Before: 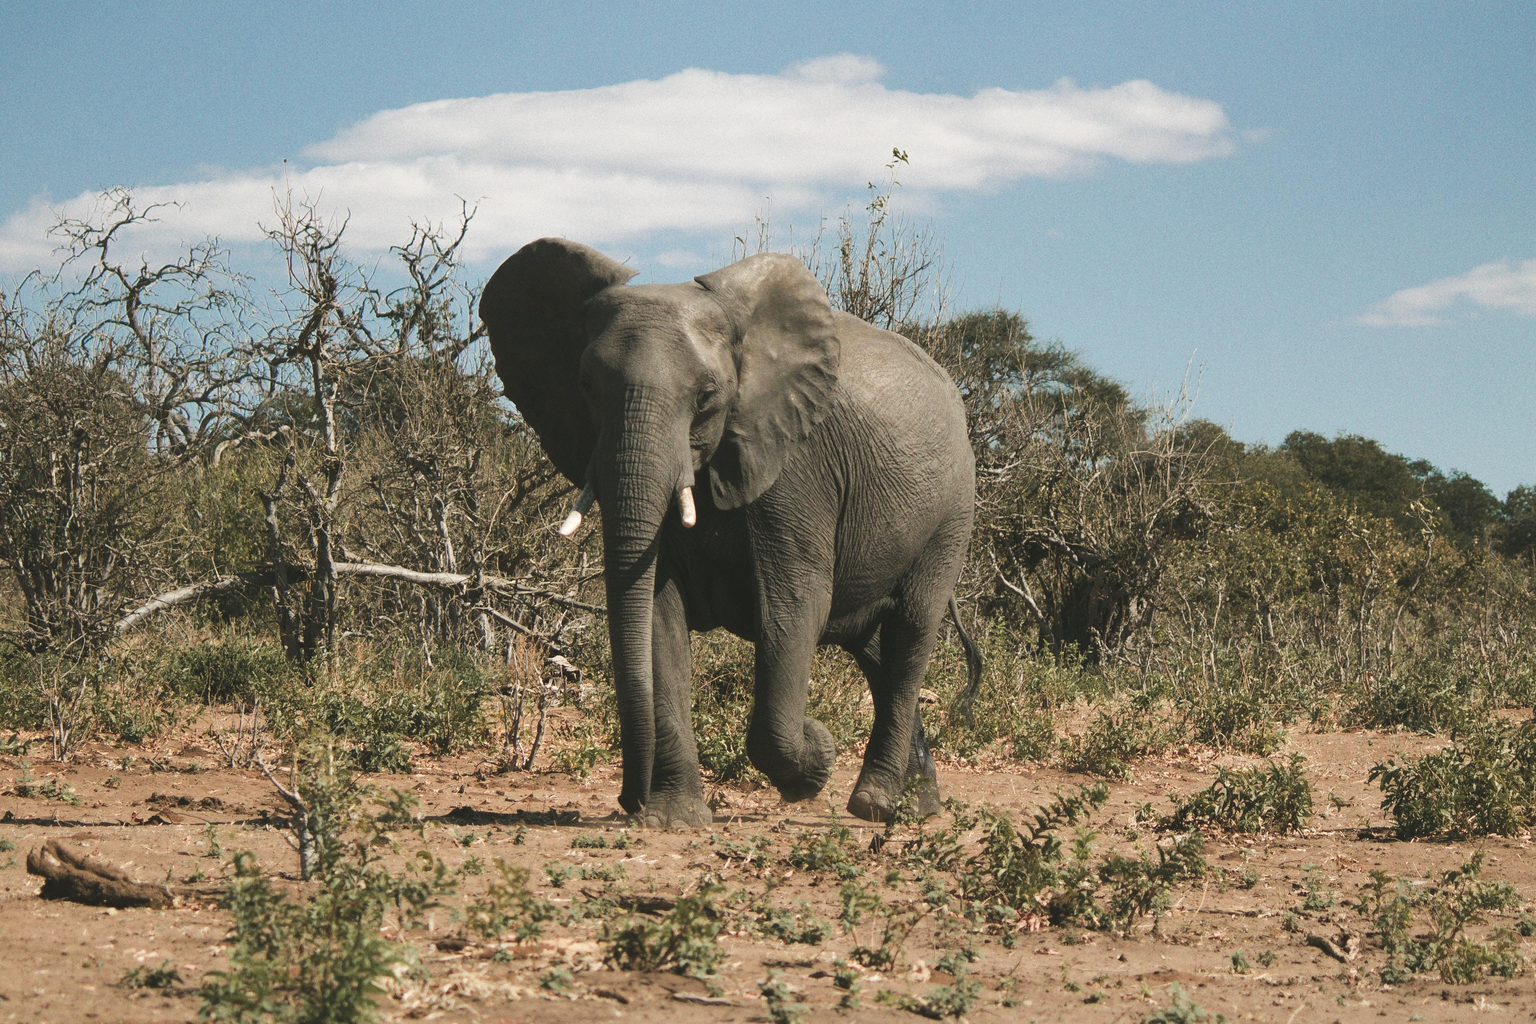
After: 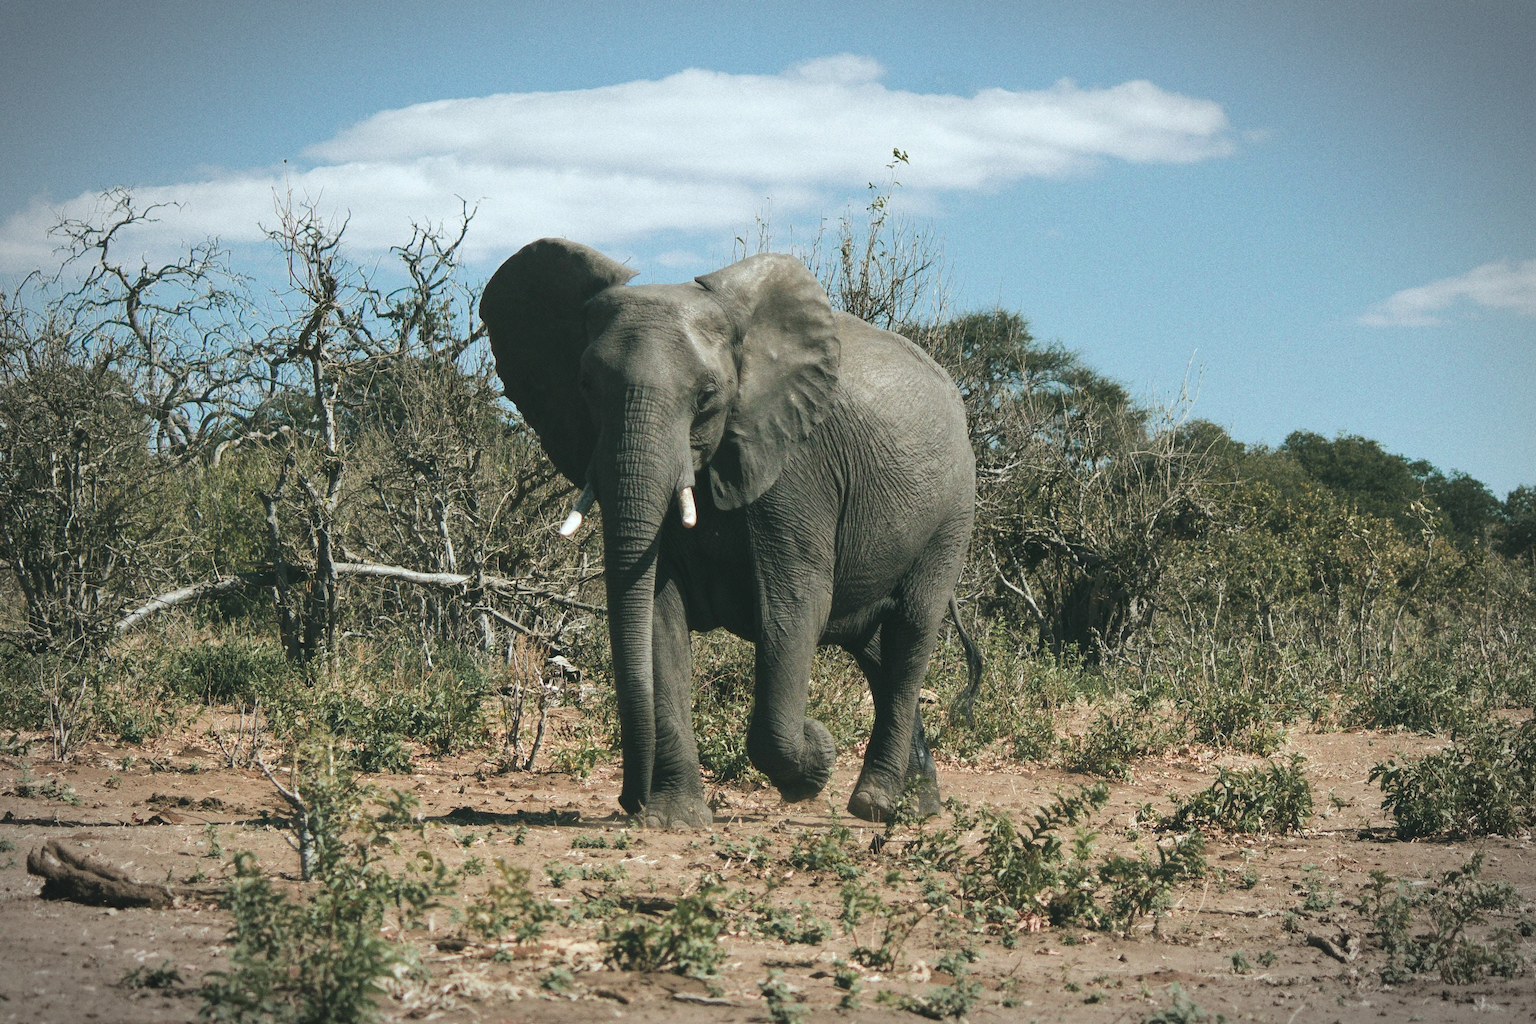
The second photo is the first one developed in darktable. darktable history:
color balance rgb: shadows lift › chroma 2.034%, shadows lift › hue 185.41°, linear chroma grading › global chroma 3.893%, perceptual saturation grading › global saturation -3.87%, saturation formula JzAzBz (2021)
color calibration: illuminant Planckian (black body), adaptation linear Bradford (ICC v4), x 0.364, y 0.367, temperature 4414.99 K, clip negative RGB from gamut false
vignetting: fall-off radius 60.24%, automatic ratio true, dithering 8-bit output, unbound false
local contrast: highlights 106%, shadows 98%, detail 119%, midtone range 0.2
